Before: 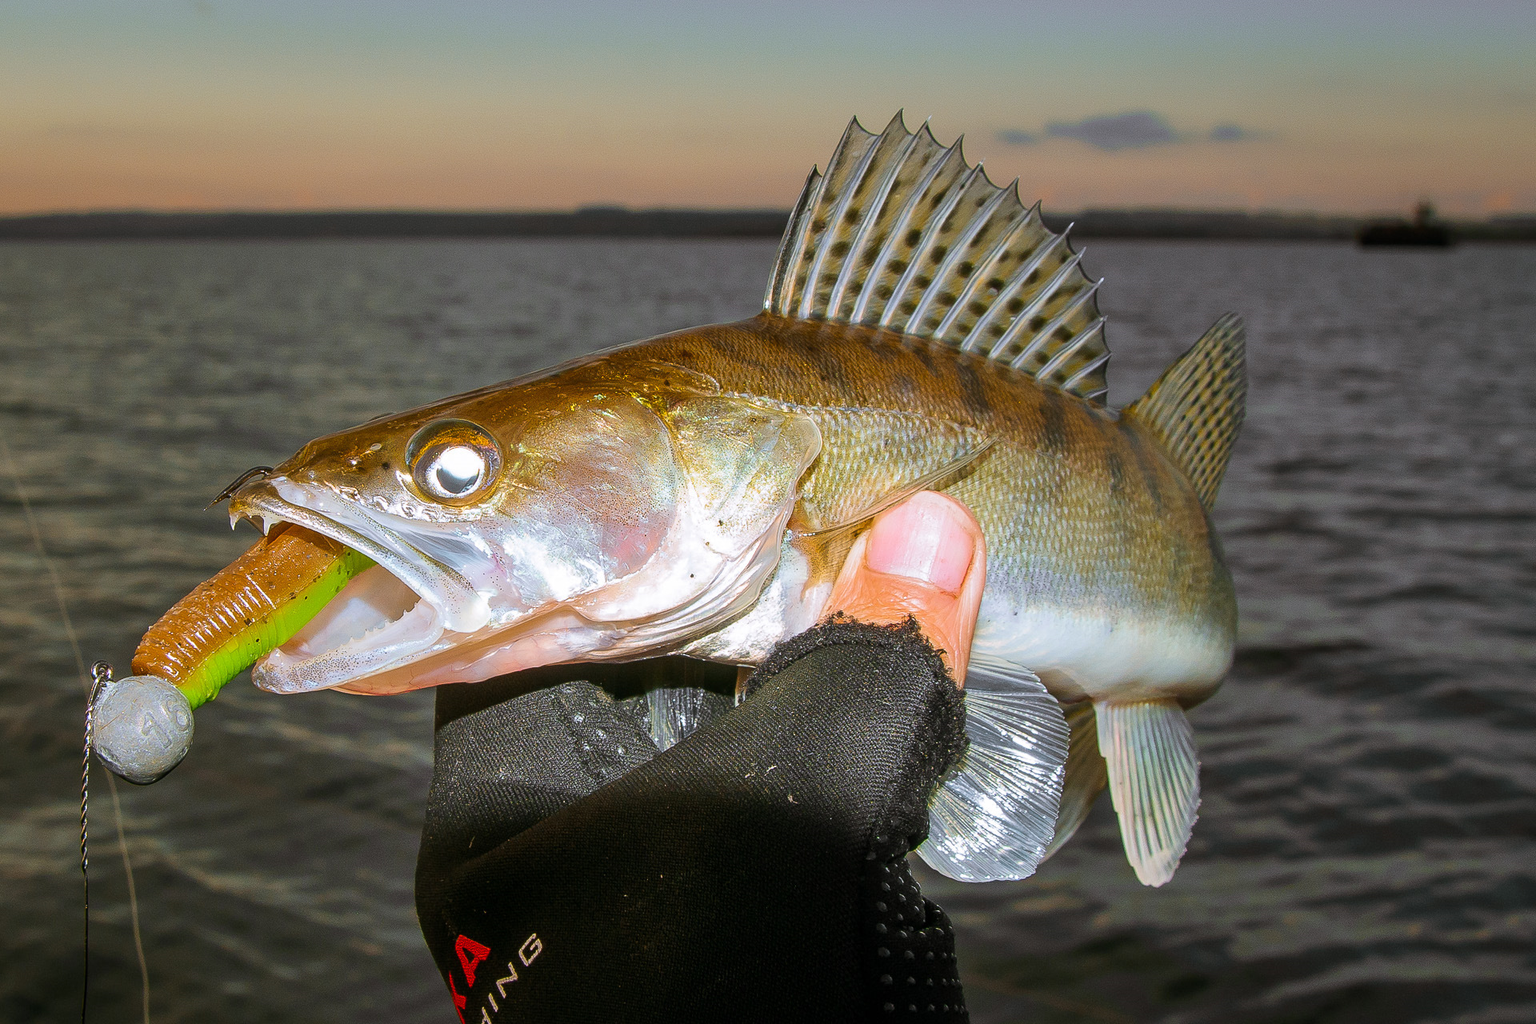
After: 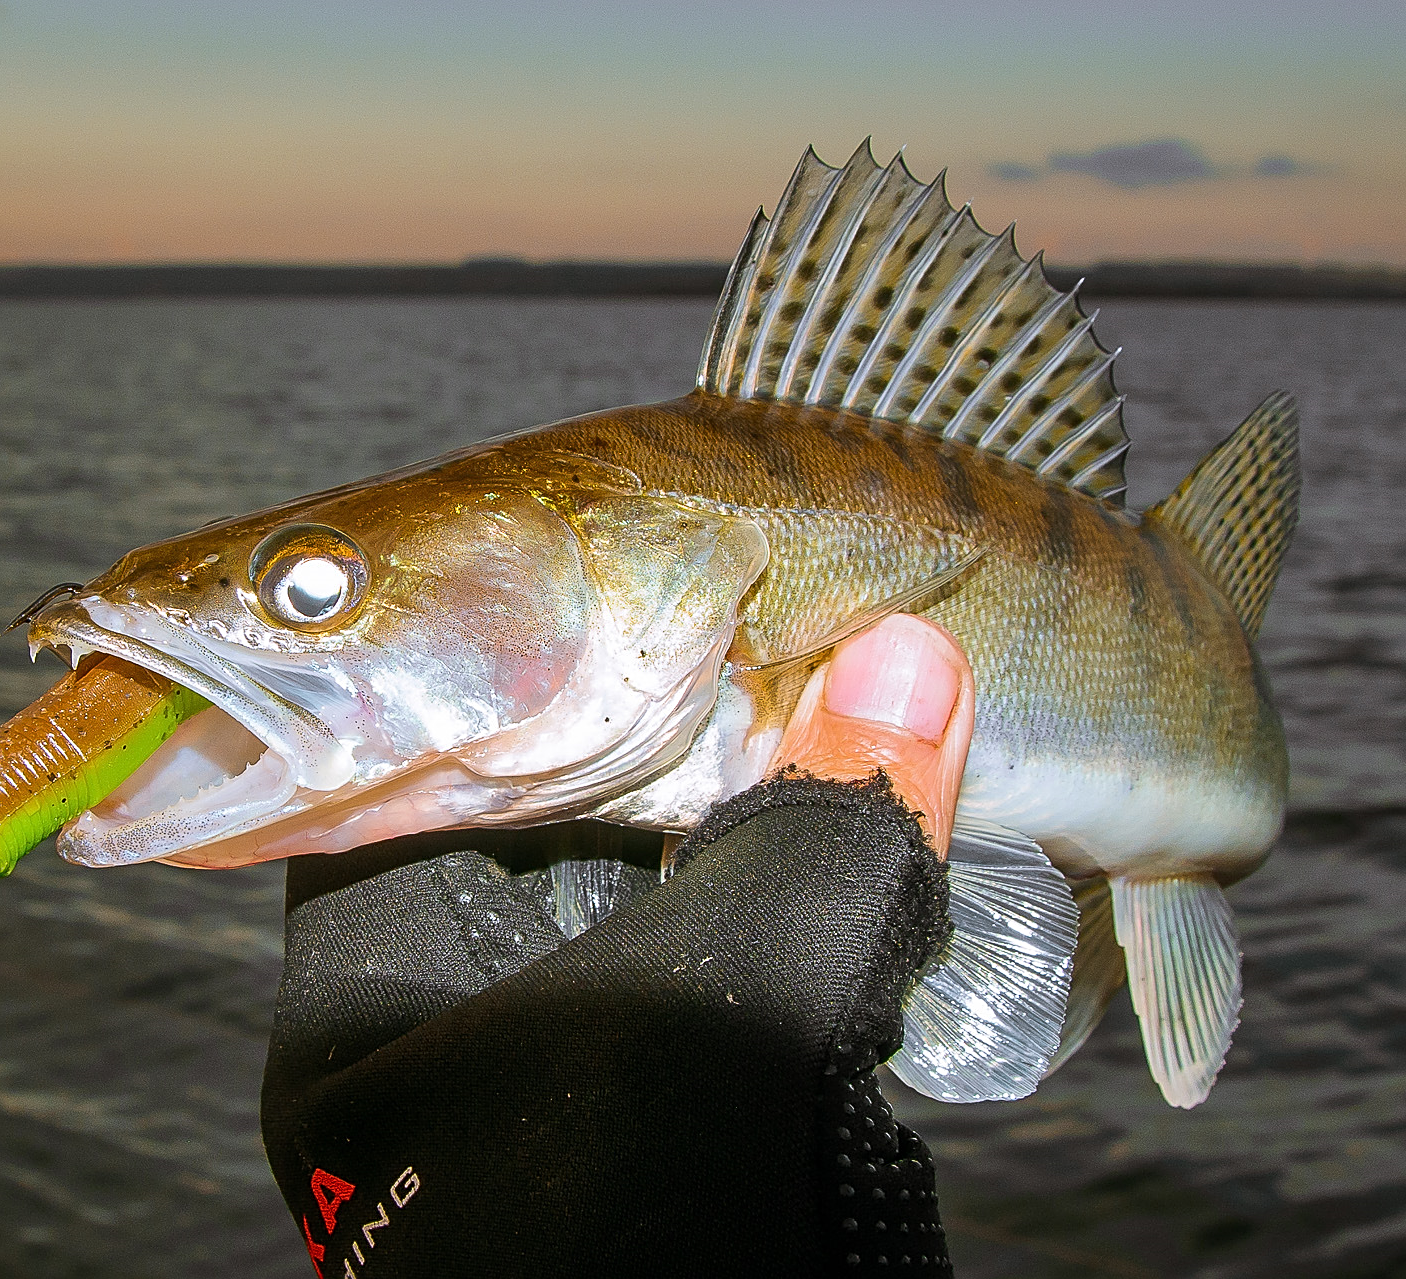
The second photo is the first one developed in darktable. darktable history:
crop: left 13.443%, right 13.31%
sharpen: on, module defaults
